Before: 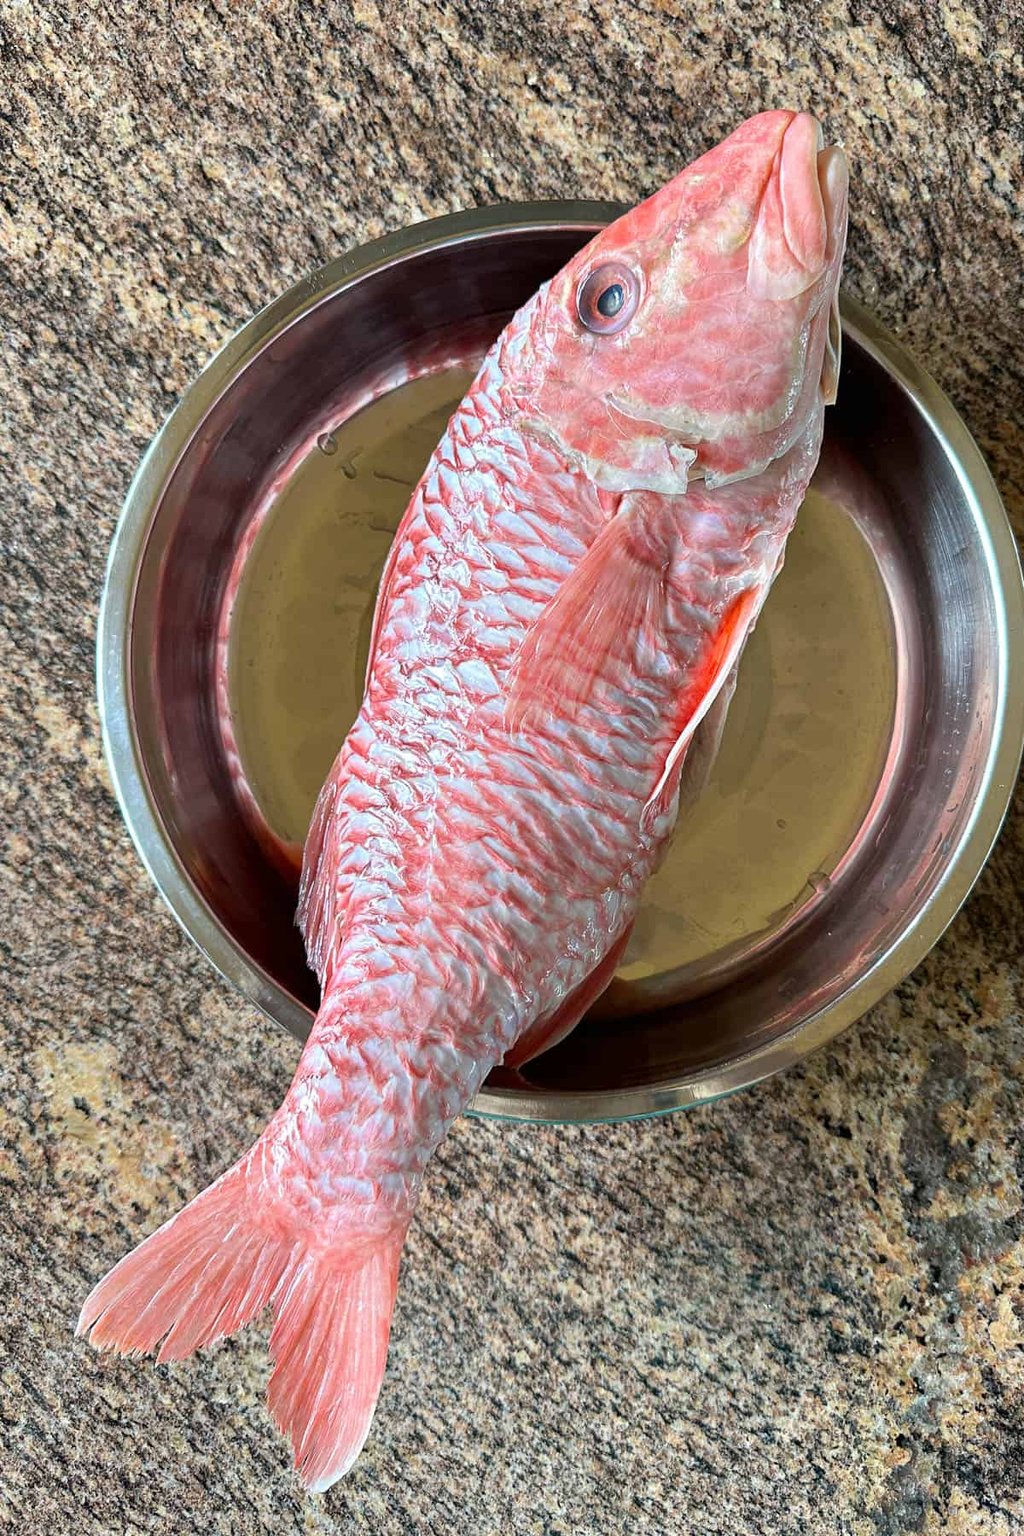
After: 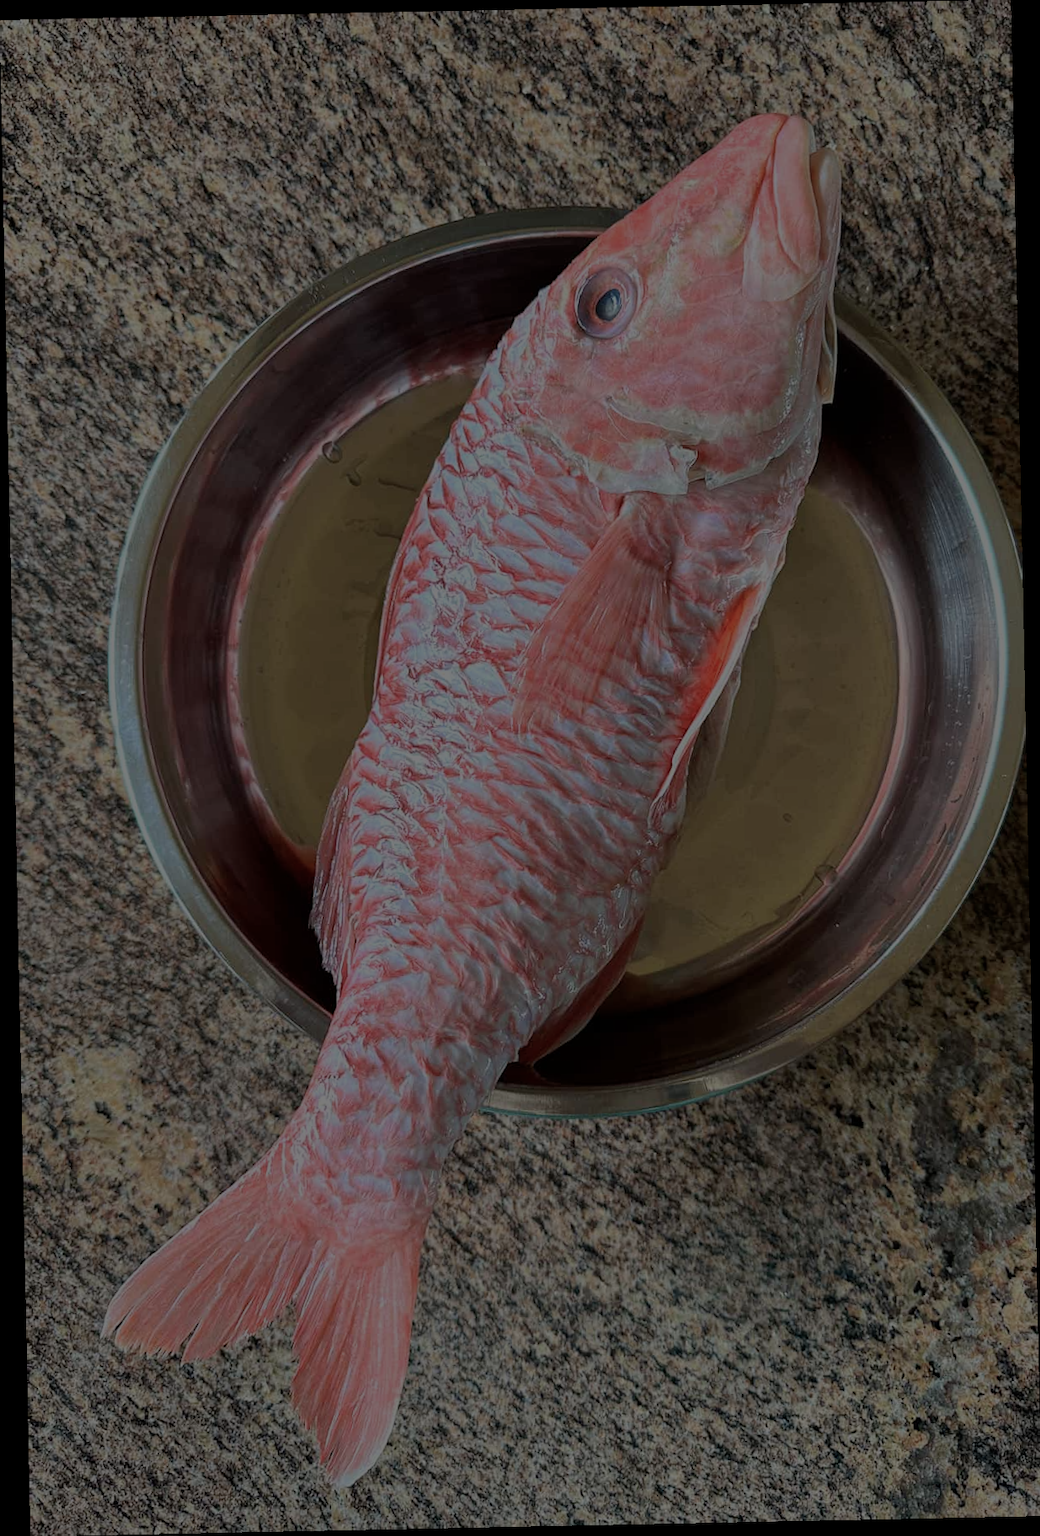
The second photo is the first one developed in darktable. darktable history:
color balance rgb: perceptual brilliance grading › global brilliance -48.39%
rotate and perspective: rotation -1.17°, automatic cropping off
